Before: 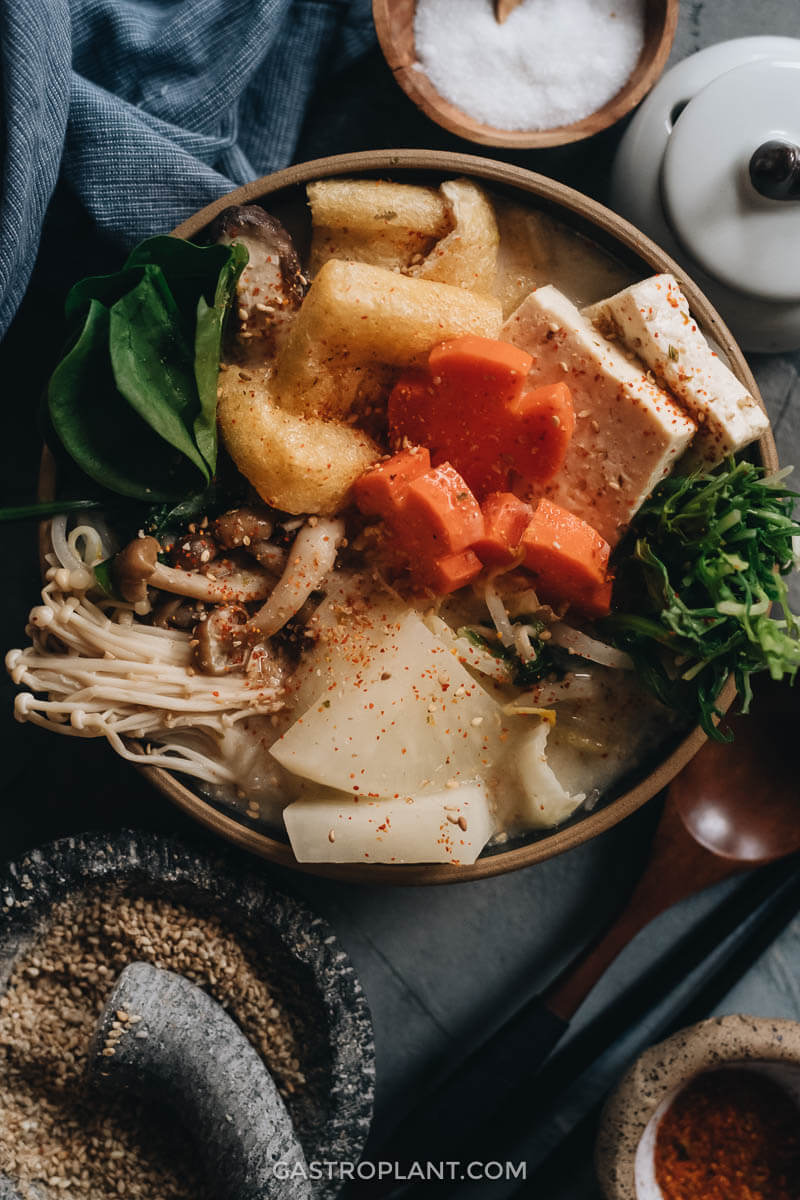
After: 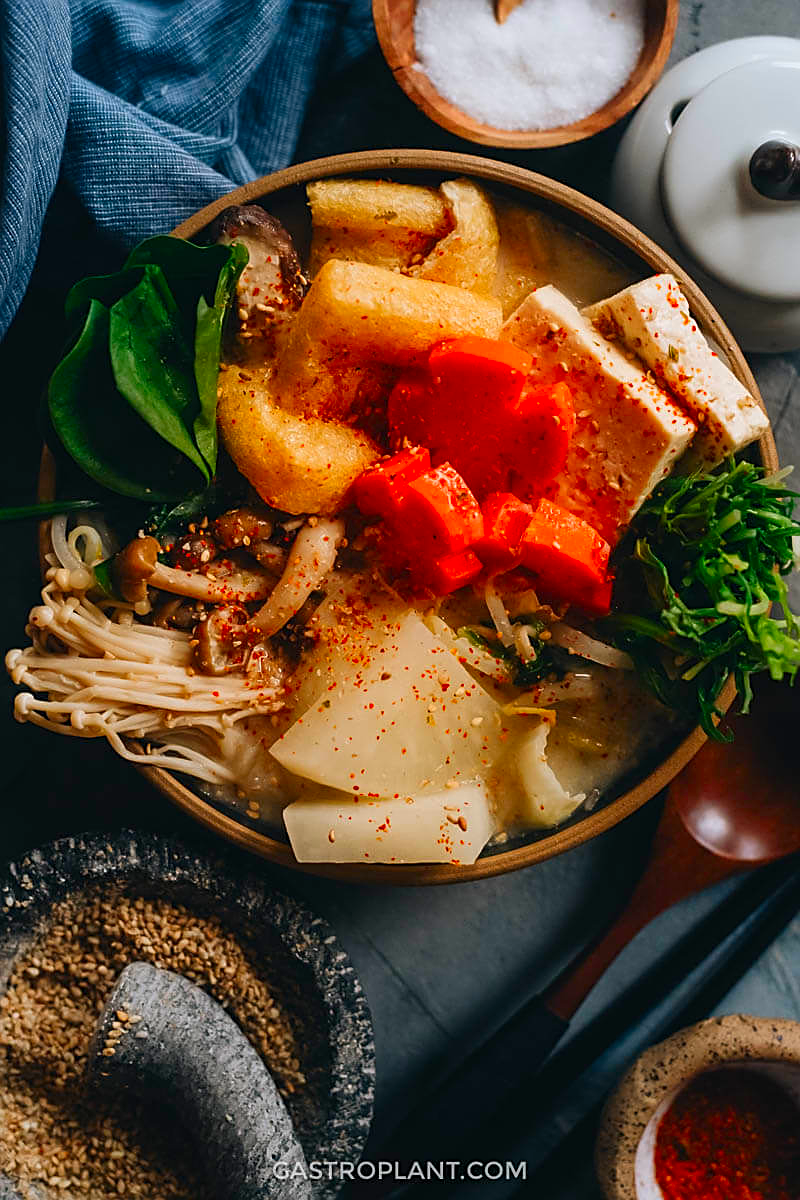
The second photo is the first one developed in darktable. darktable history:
sharpen: on, module defaults
color correction: saturation 1.8
